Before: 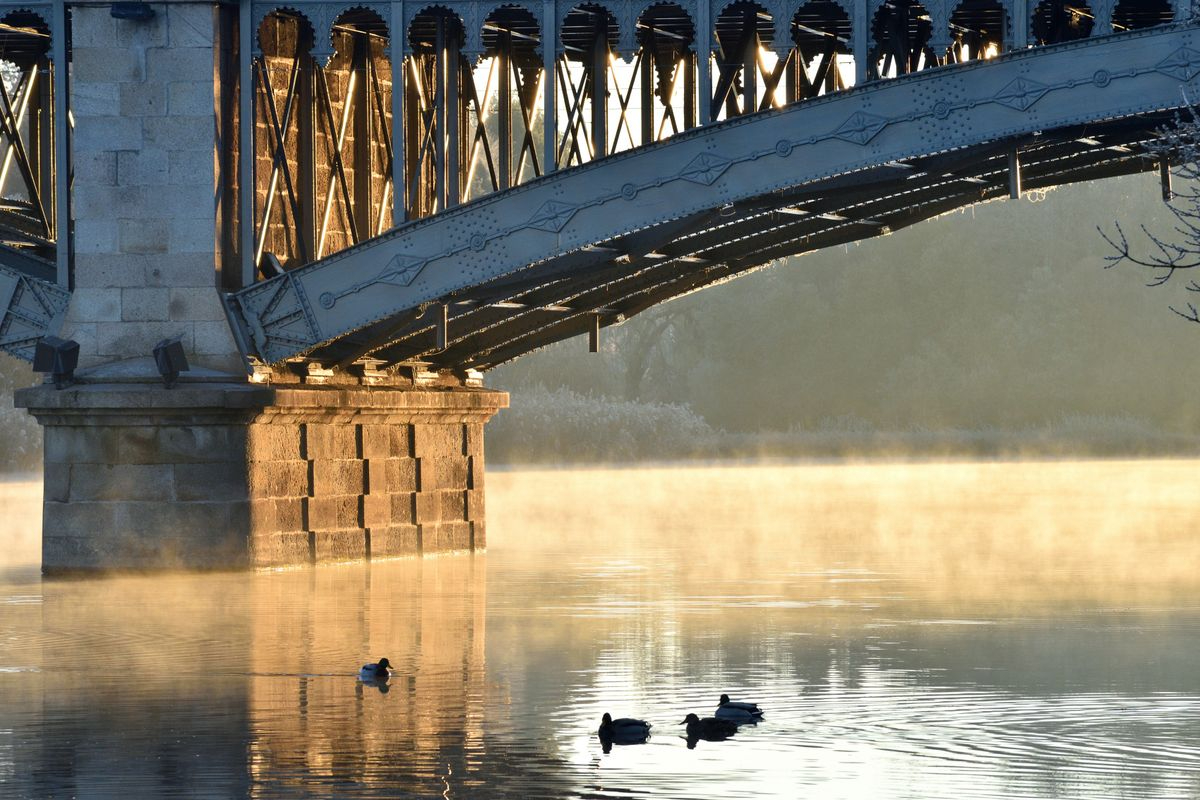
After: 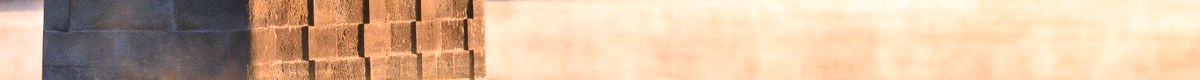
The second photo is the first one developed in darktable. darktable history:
crop and rotate: top 59.084%, bottom 30.916%
white balance: red 1.066, blue 1.119
